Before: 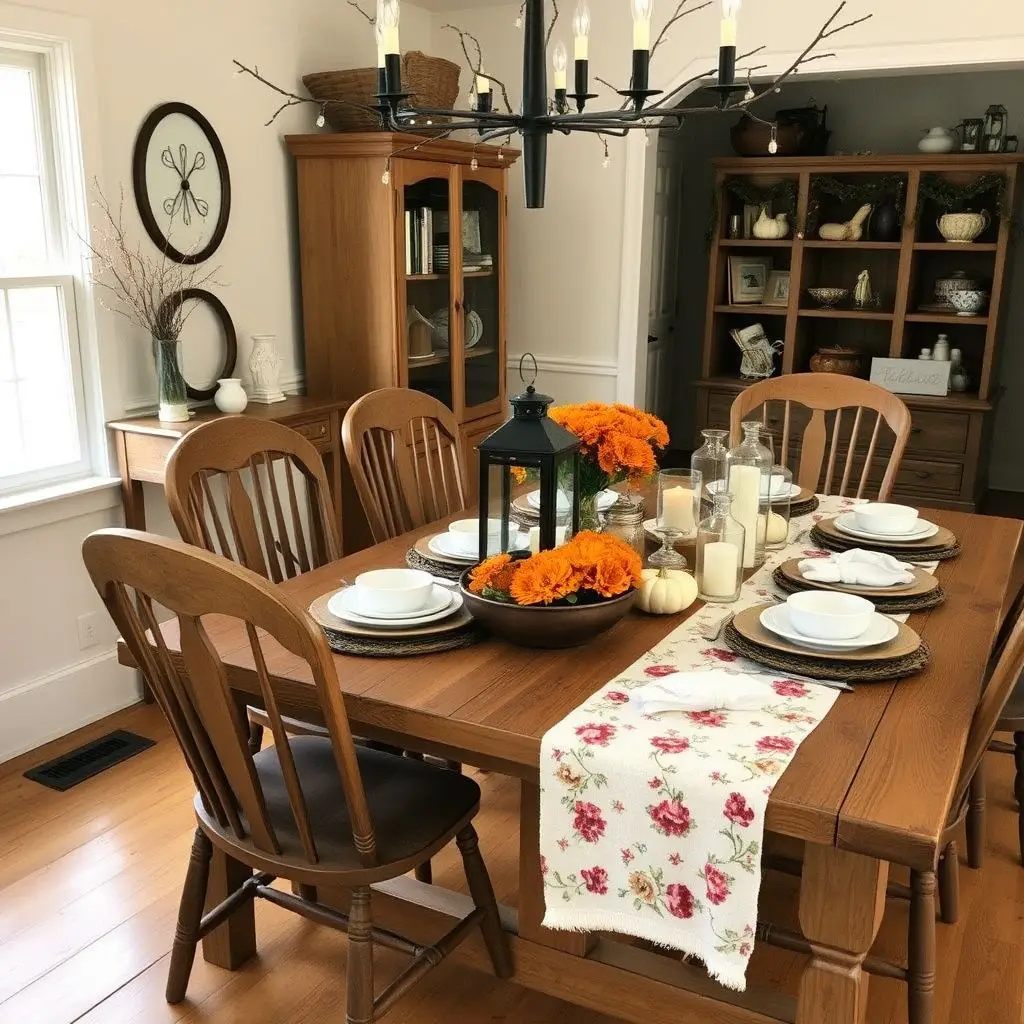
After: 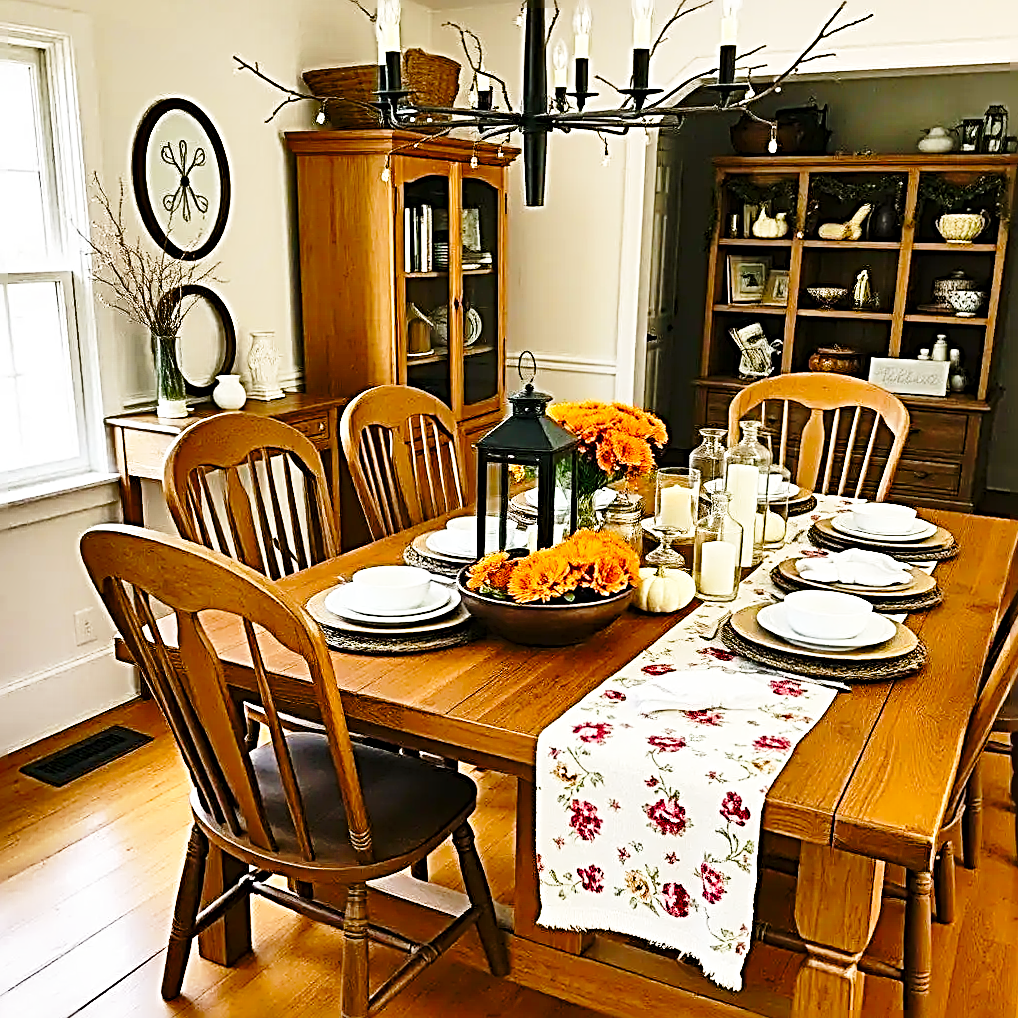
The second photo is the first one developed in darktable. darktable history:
base curve: curves: ch0 [(0, 0) (0.028, 0.03) (0.121, 0.232) (0.46, 0.748) (0.859, 0.968) (1, 1)], preserve colors none
sharpen: radius 3.195, amount 1.731
shadows and highlights: radius 108.63, shadows 41.41, highlights -71.65, highlights color adjustment 46.46%, low approximation 0.01, soften with gaussian
color balance rgb: linear chroma grading › shadows -8.18%, linear chroma grading › global chroma 9.853%, perceptual saturation grading › global saturation 20%, perceptual saturation grading › highlights -25.37%, perceptual saturation grading › shadows 26.213%, global vibrance 20%
crop and rotate: angle -0.315°
